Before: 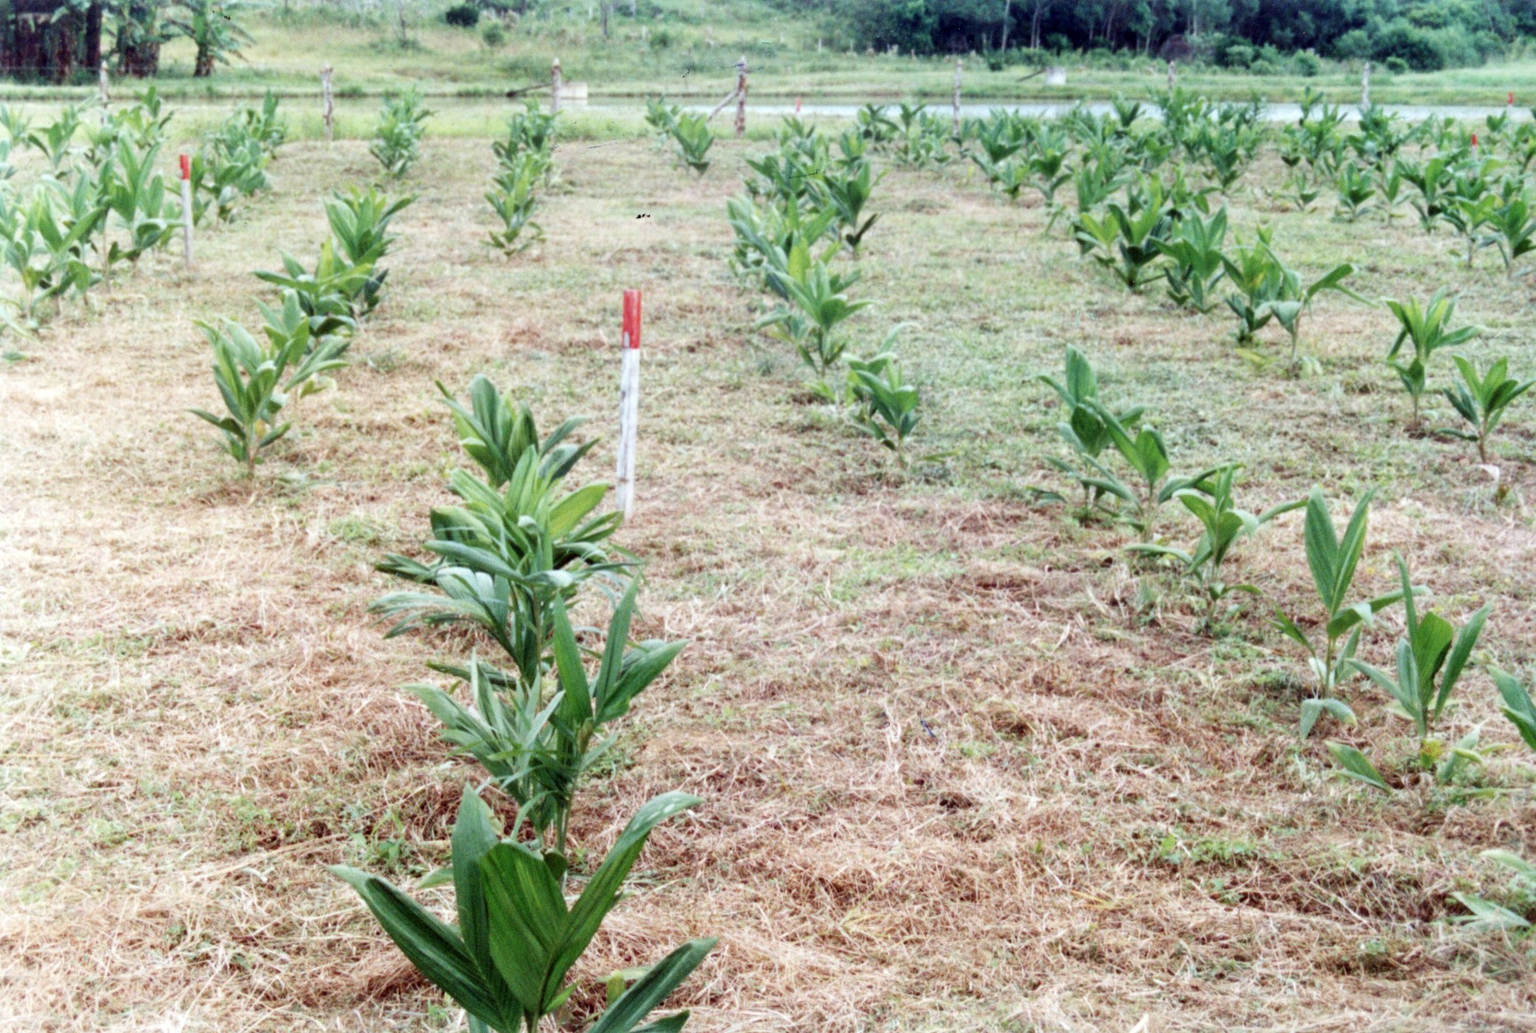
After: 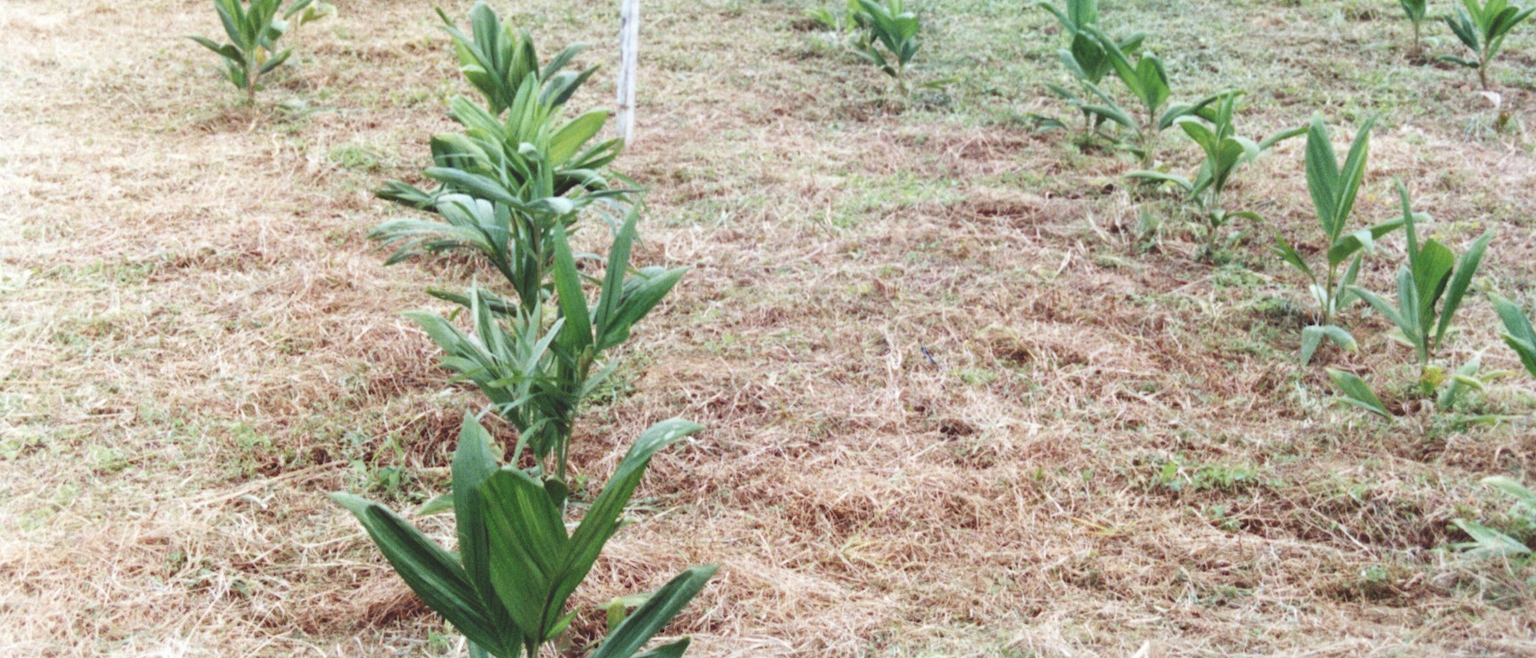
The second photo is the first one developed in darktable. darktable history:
exposure: black level correction -0.021, exposure -0.031 EV, compensate highlight preservation false
shadows and highlights: radius 334.61, shadows 63.46, highlights 5.07, compress 87.85%, soften with gaussian
crop and rotate: top 36.18%
